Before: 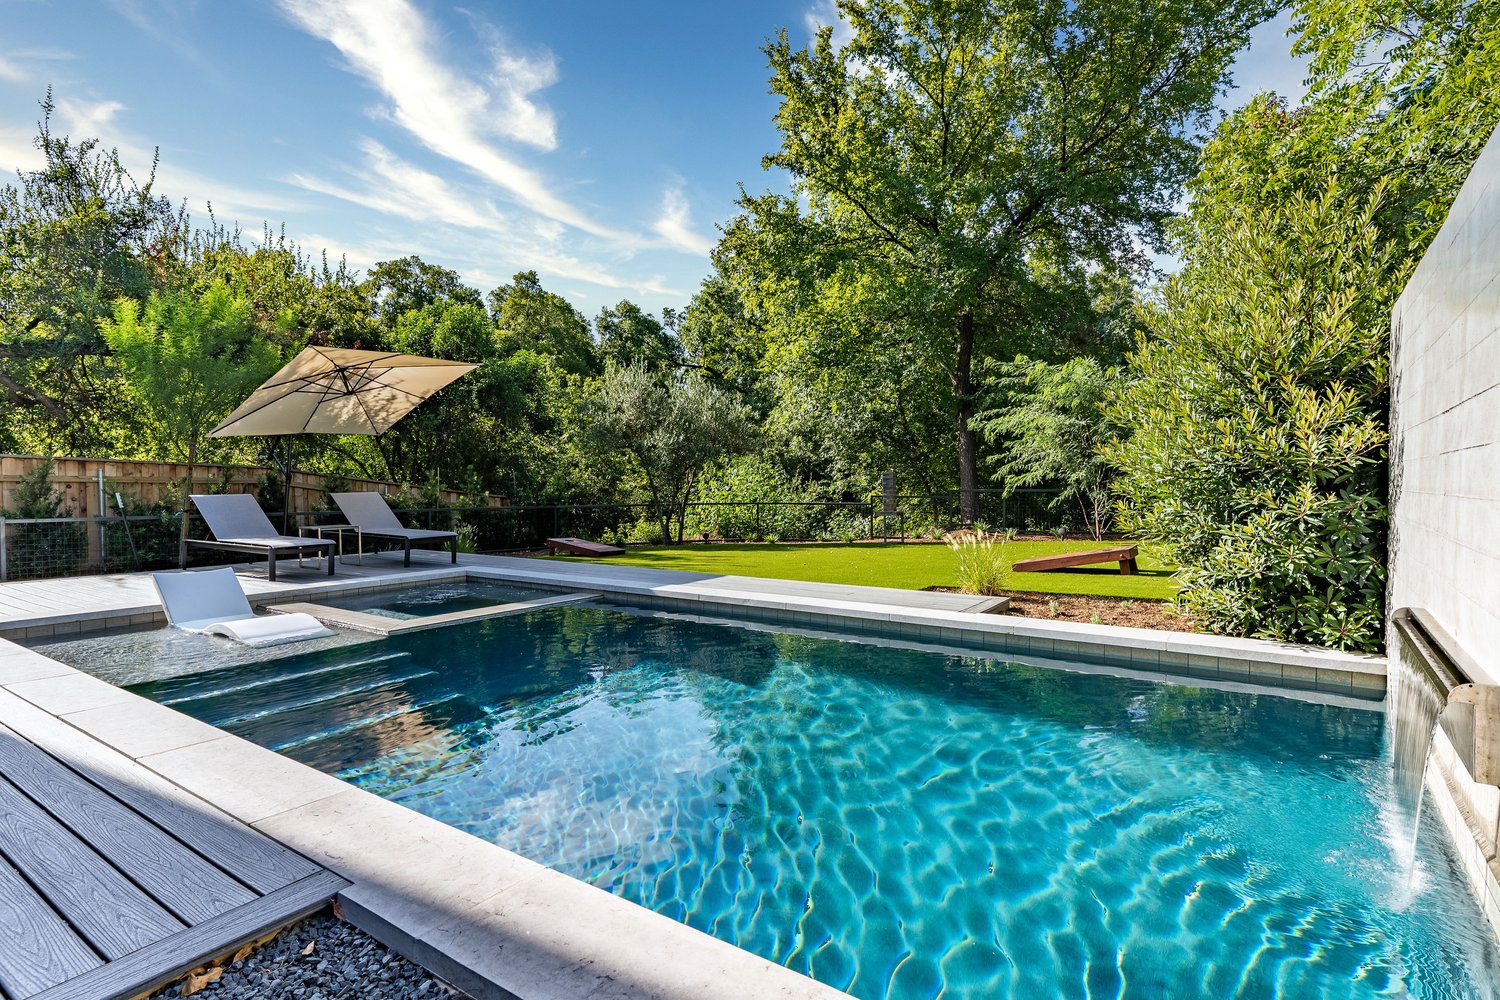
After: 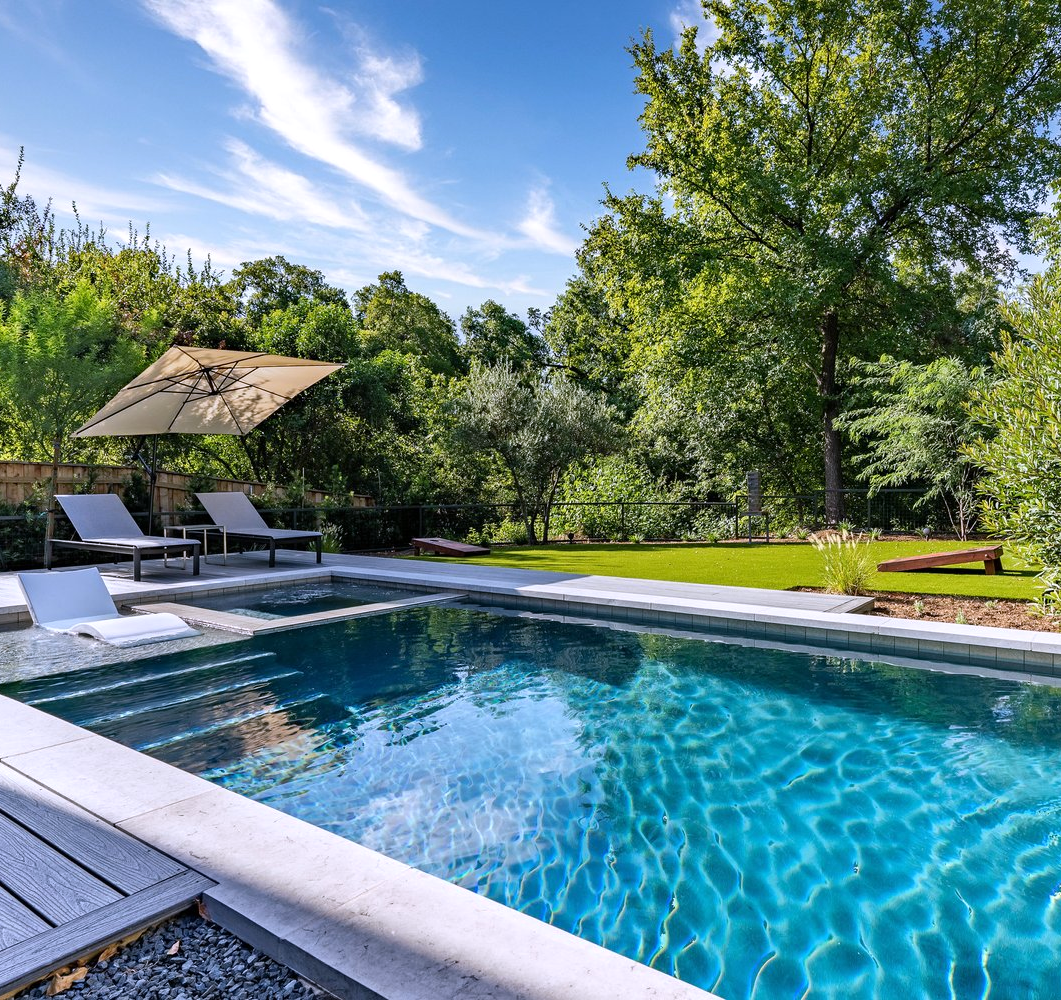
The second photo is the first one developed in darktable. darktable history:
white balance: red 1.004, blue 1.096
crop and rotate: left 9.061%, right 20.142%
